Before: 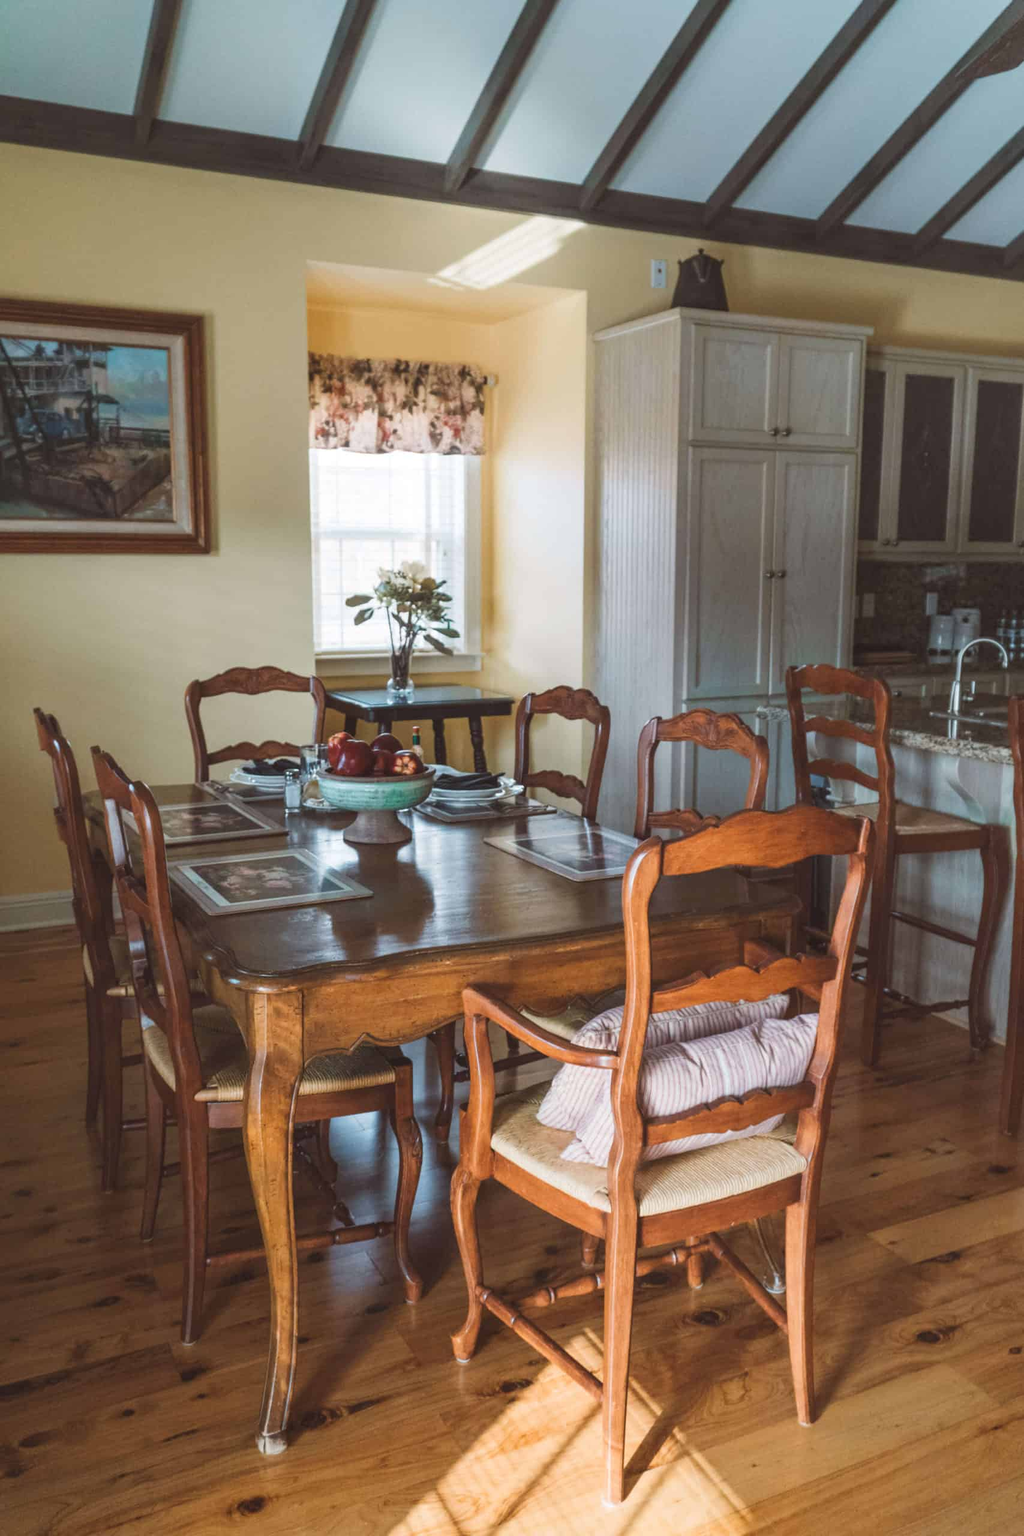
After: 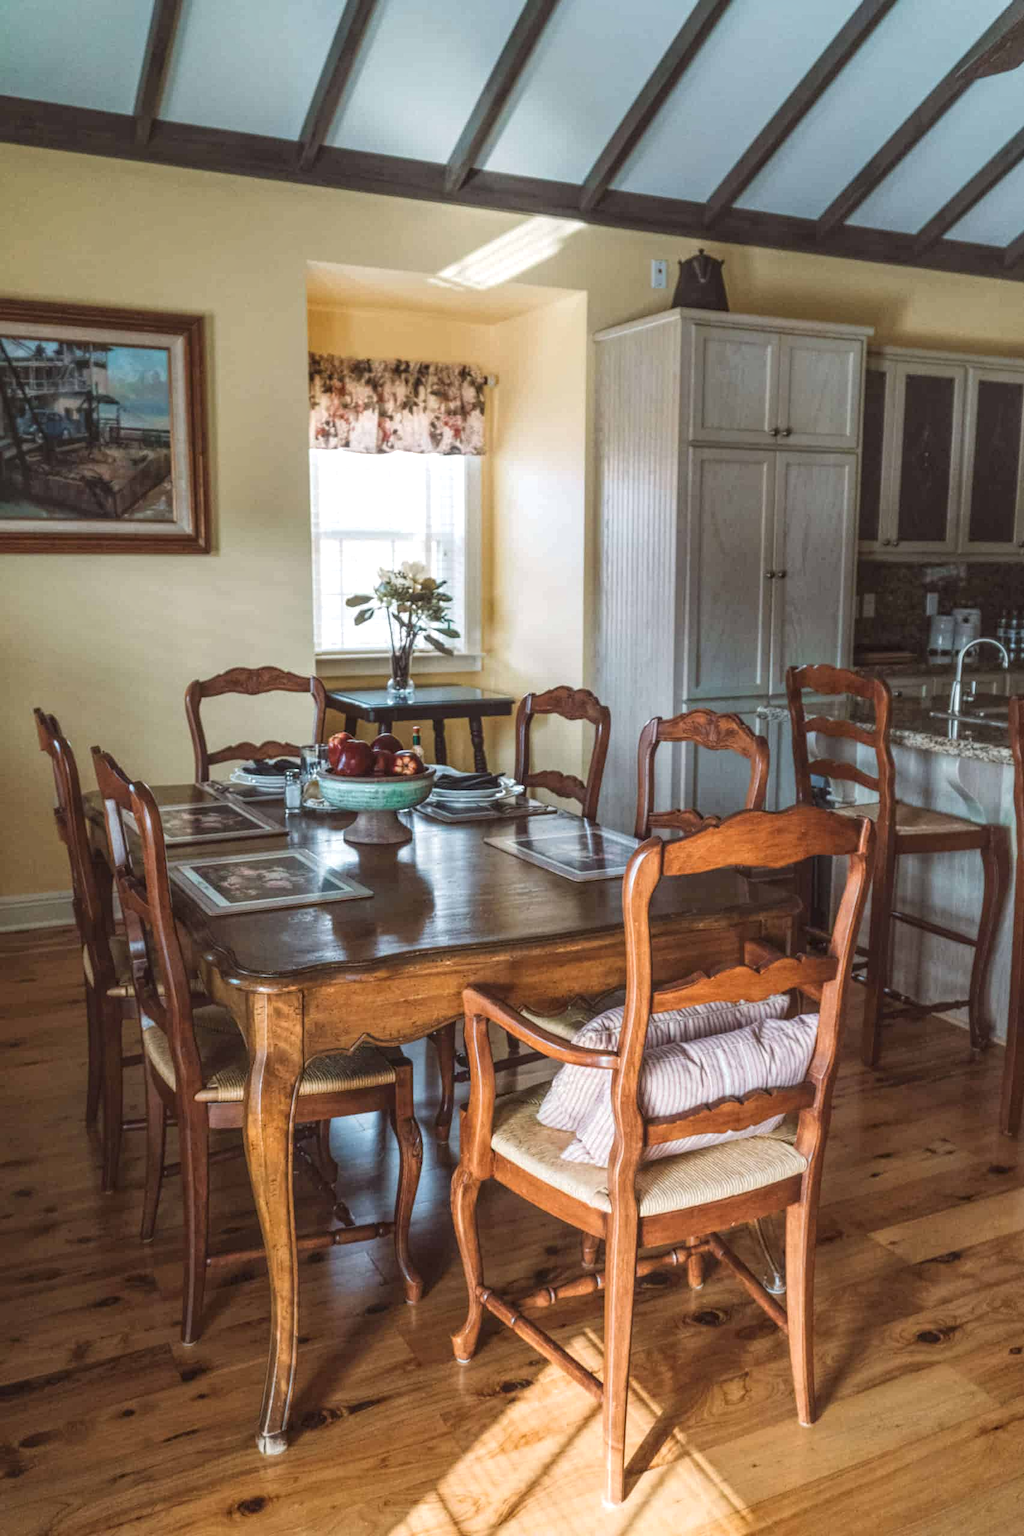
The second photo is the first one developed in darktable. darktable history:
exposure: black level correction 0.001, compensate highlight preservation false
local contrast: highlights 99%, shadows 86%, detail 160%, midtone range 0.2
